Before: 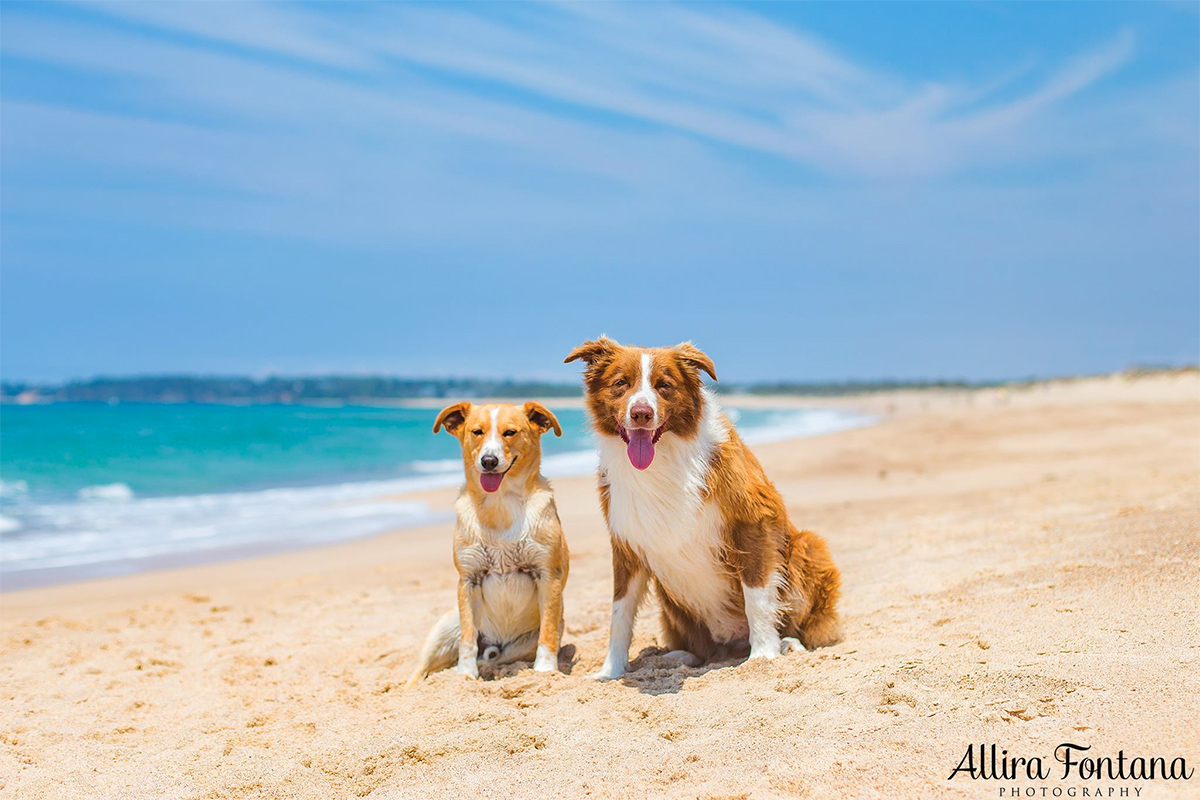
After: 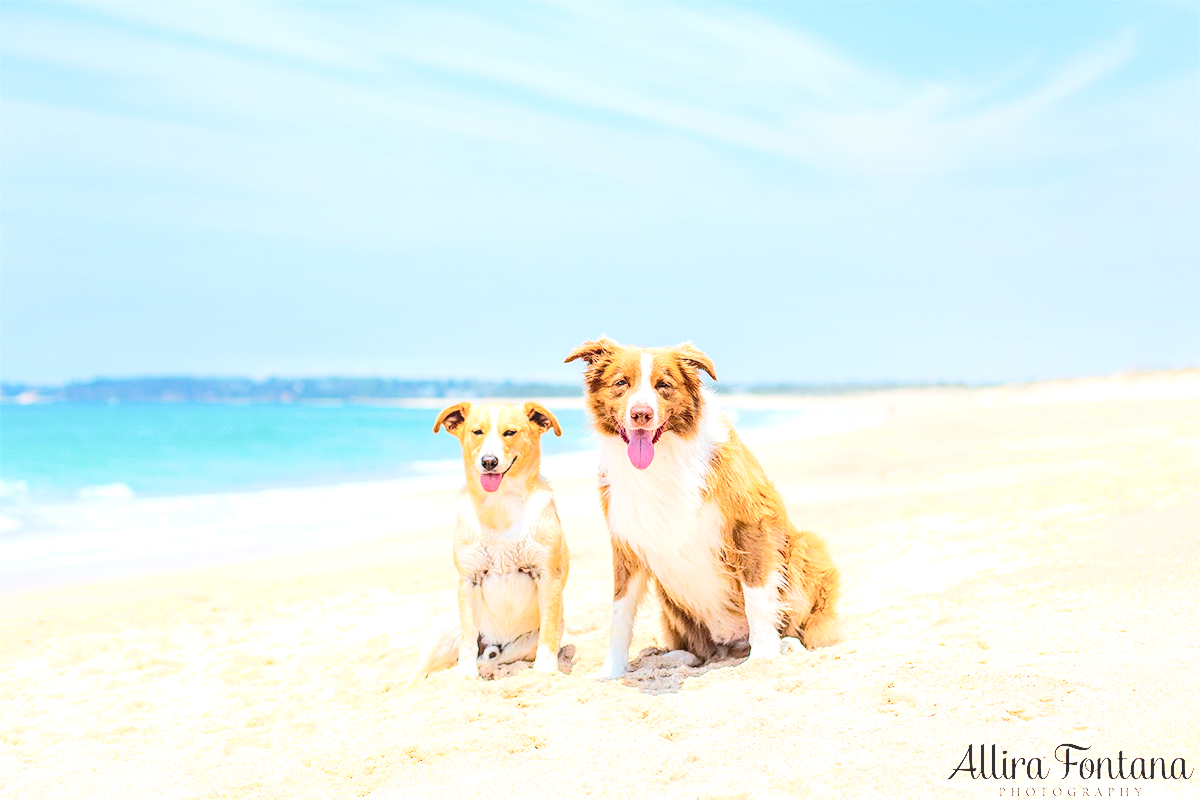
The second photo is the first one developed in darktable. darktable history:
tone curve: curves: ch0 [(0.003, 0.029) (0.037, 0.036) (0.149, 0.117) (0.297, 0.318) (0.422, 0.474) (0.531, 0.6) (0.743, 0.809) (0.877, 0.901) (1, 0.98)]; ch1 [(0, 0) (0.305, 0.325) (0.453, 0.437) (0.482, 0.479) (0.501, 0.5) (0.506, 0.503) (0.567, 0.572) (0.605, 0.608) (0.668, 0.69) (1, 1)]; ch2 [(0, 0) (0.313, 0.306) (0.4, 0.399) (0.45, 0.48) (0.499, 0.502) (0.512, 0.523) (0.57, 0.595) (0.653, 0.662) (1, 1)], preserve colors none
tone equalizer: -8 EV -0.783 EV, -7 EV -0.696 EV, -6 EV -0.577 EV, -5 EV -0.417 EV, -3 EV 0.383 EV, -2 EV 0.6 EV, -1 EV 0.687 EV, +0 EV 0.725 EV
shadows and highlights: shadows -23.34, highlights 47.2, soften with gaussian
local contrast: highlights 62%, detail 143%, midtone range 0.427
